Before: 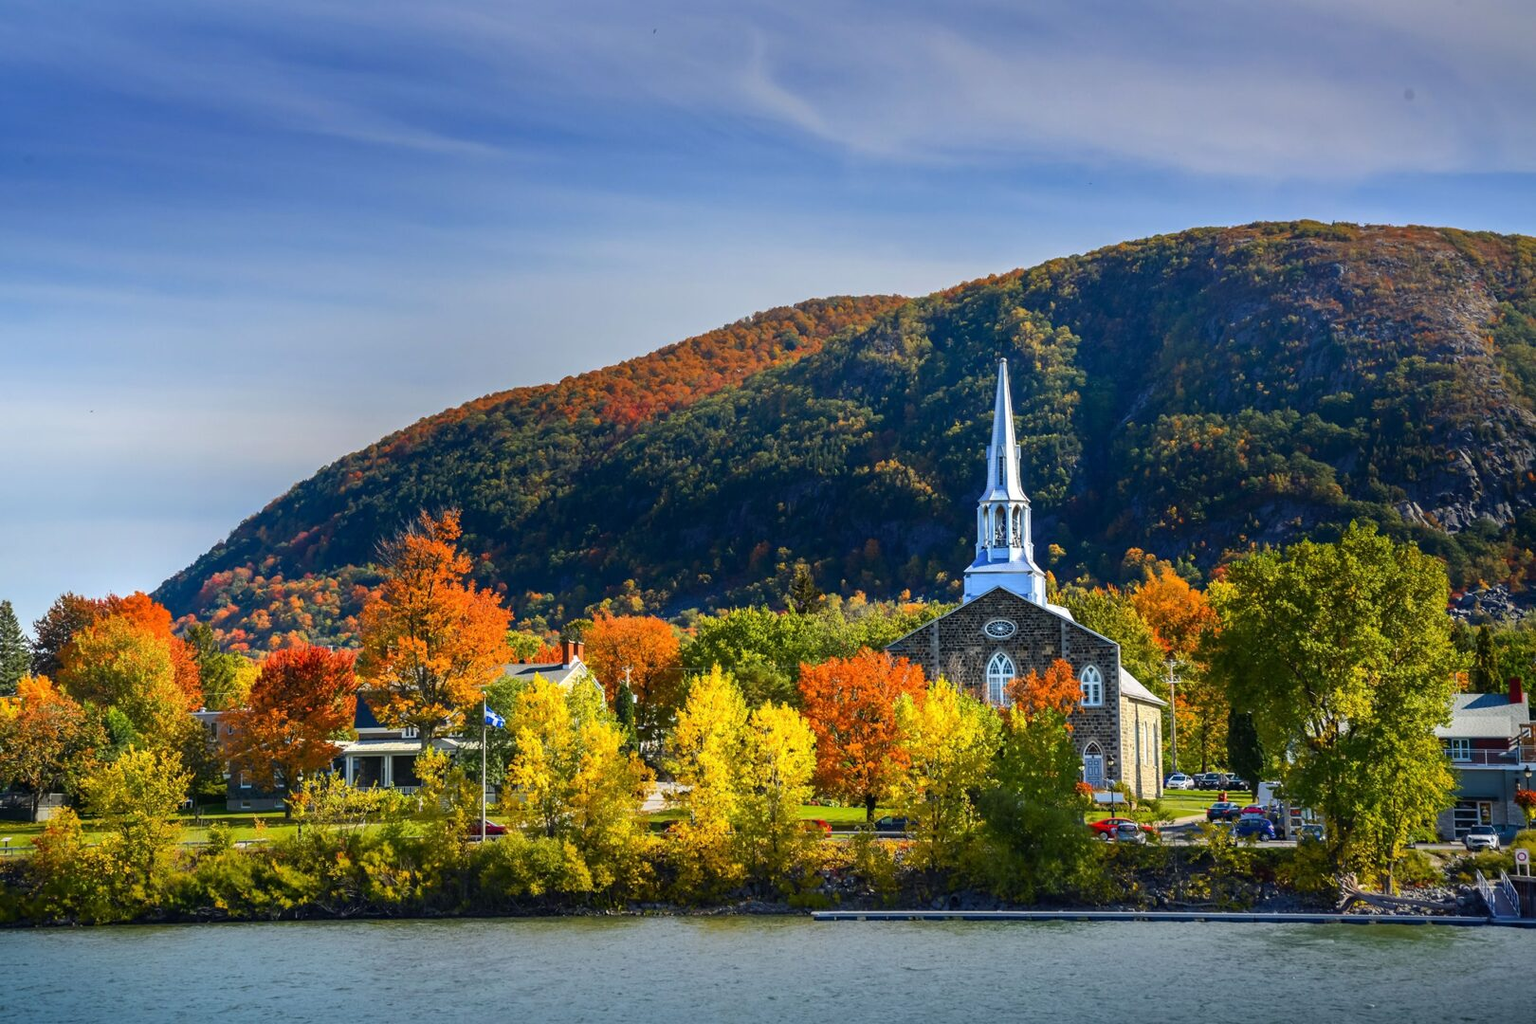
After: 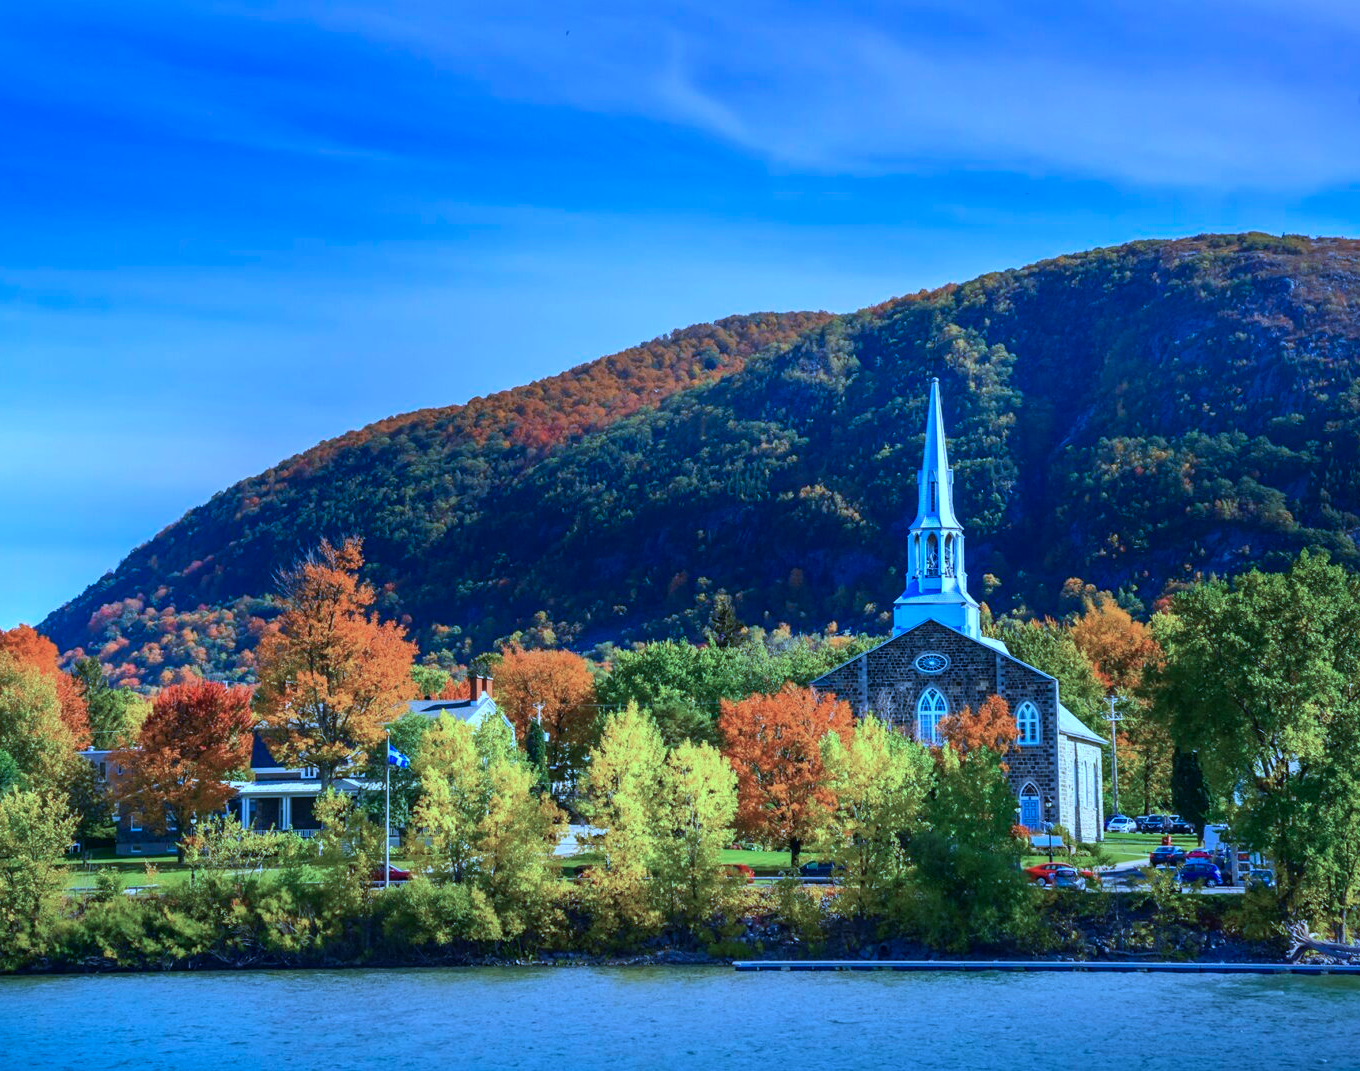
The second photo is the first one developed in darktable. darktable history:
color calibration: illuminant as shot in camera, x 0.442, y 0.413, temperature 2903.13 K
crop: left 7.598%, right 7.873%
